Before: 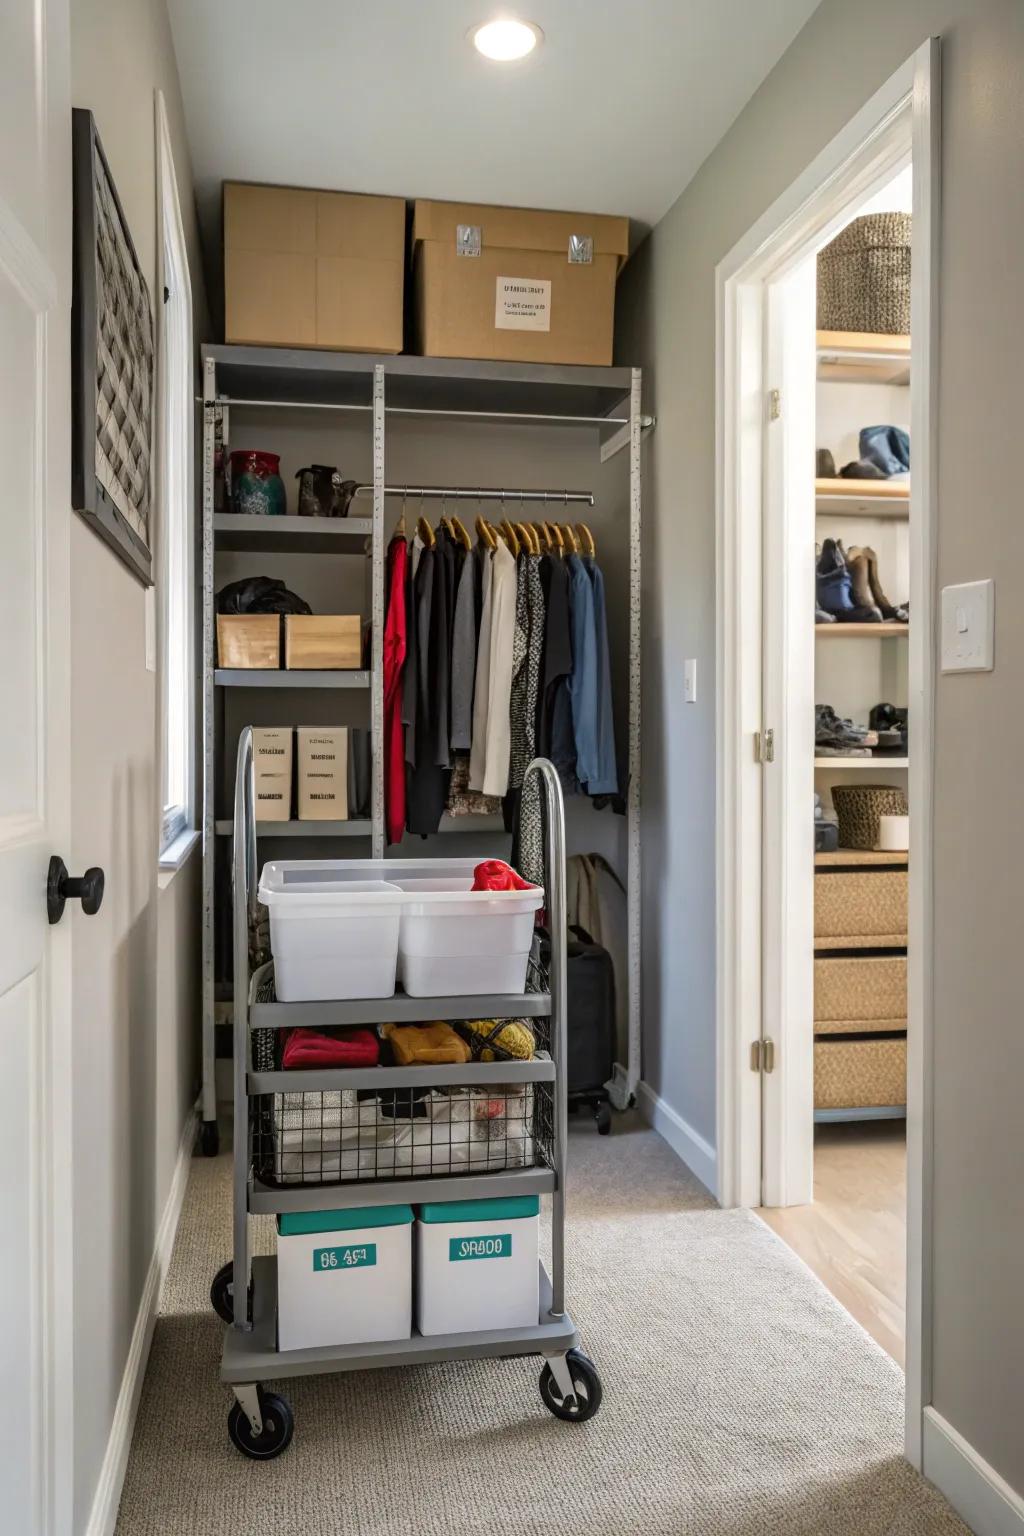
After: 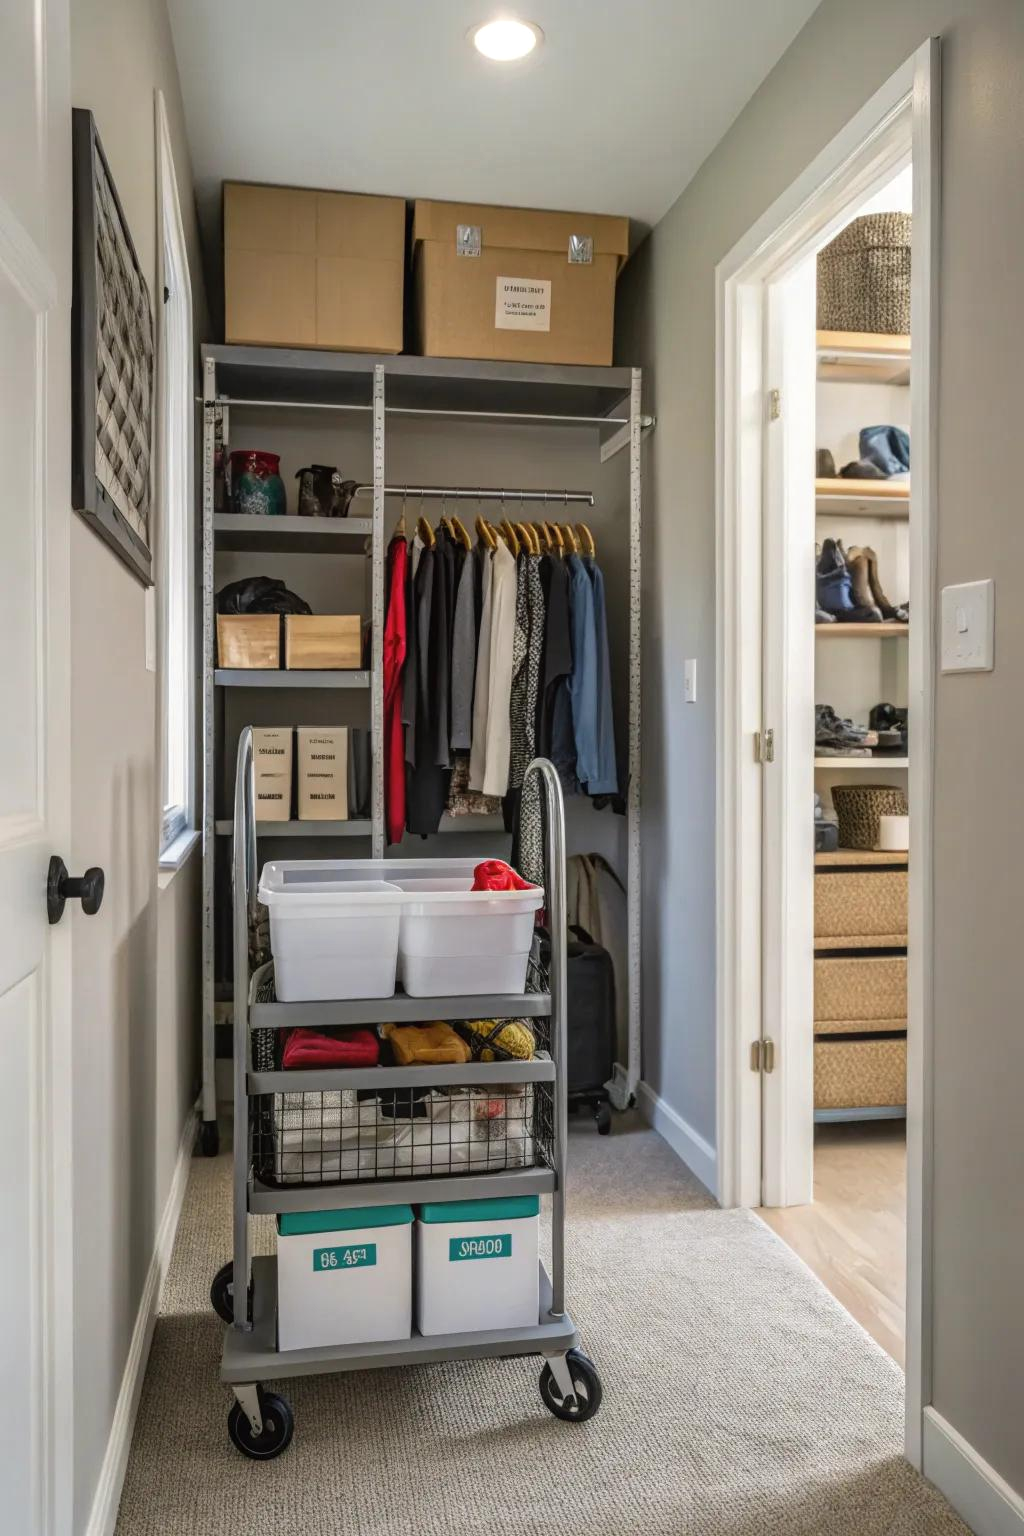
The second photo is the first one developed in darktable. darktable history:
local contrast: detail 110%
